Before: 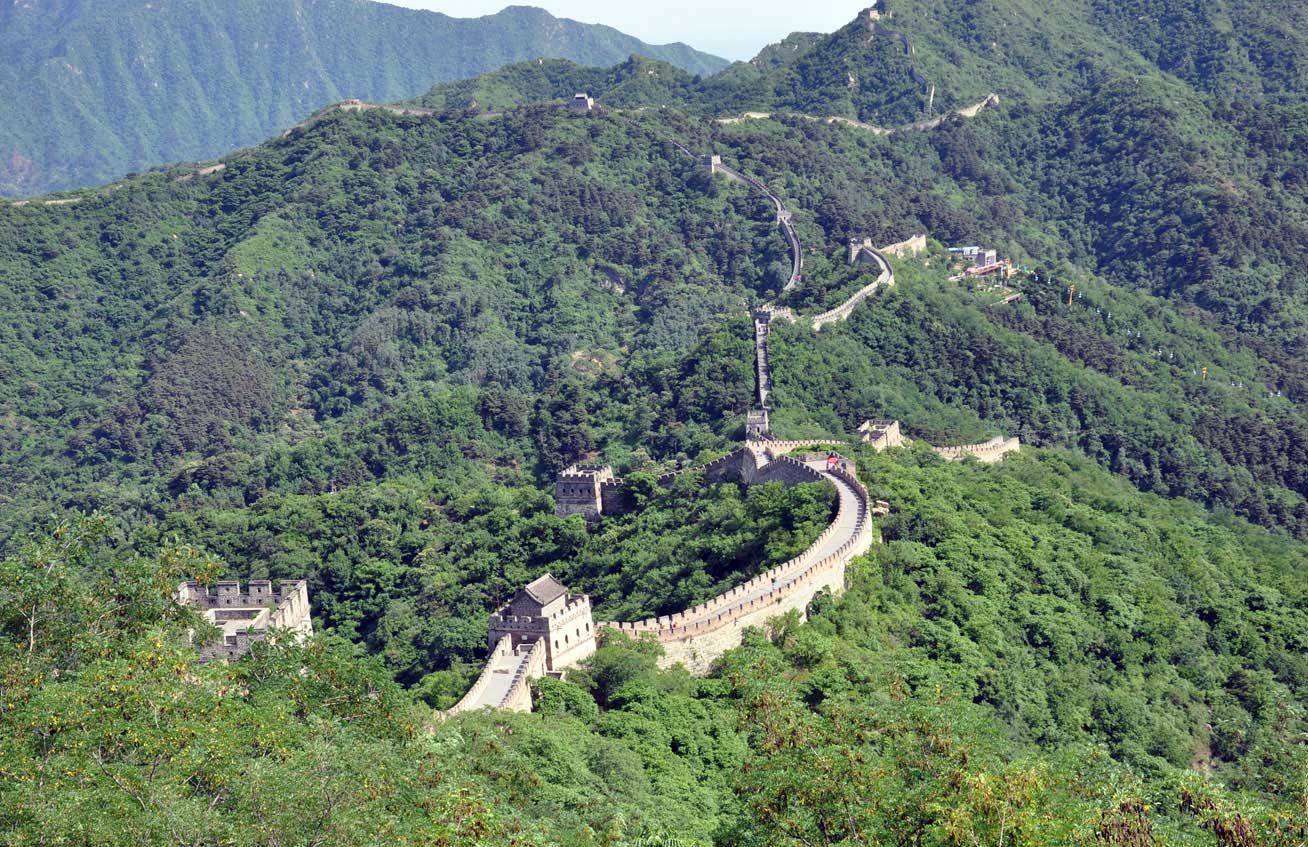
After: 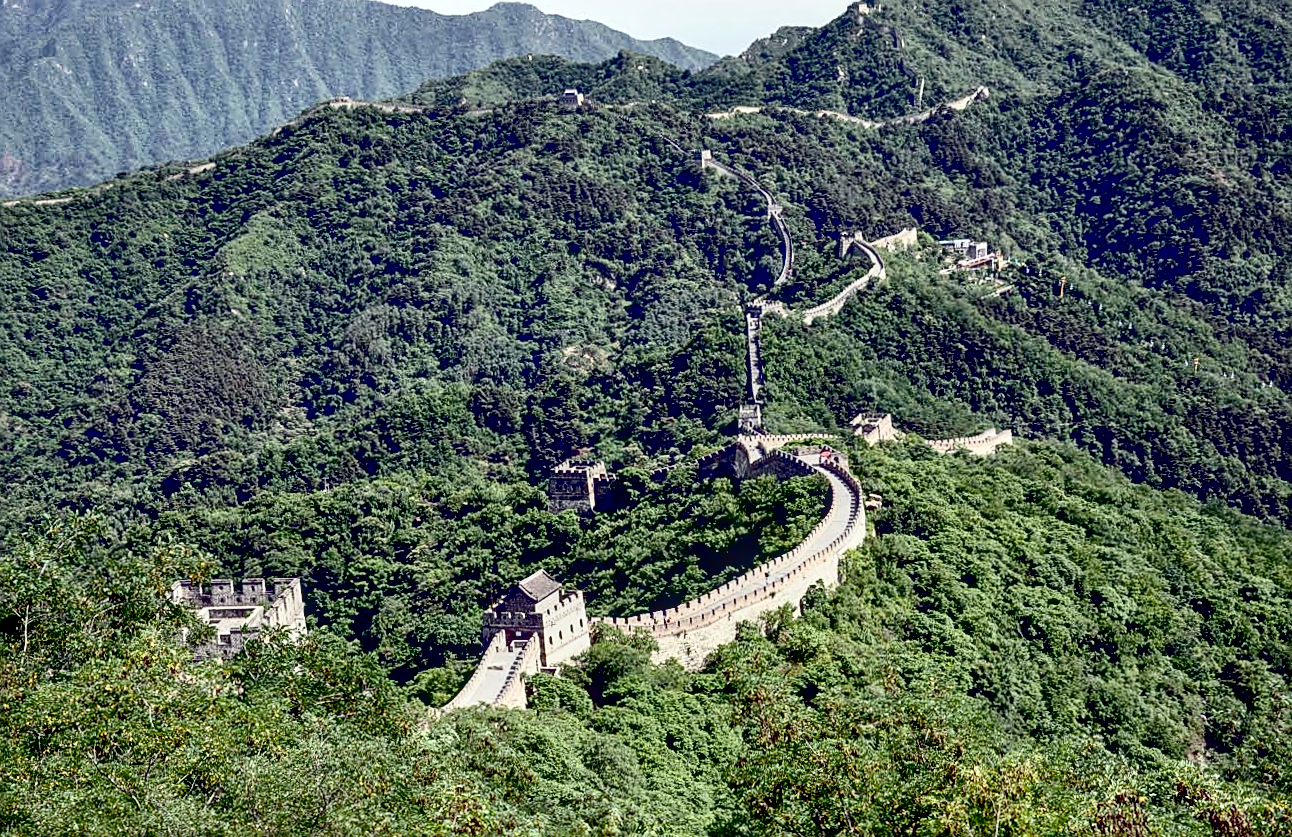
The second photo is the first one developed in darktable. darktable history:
sharpen: on, module defaults
local contrast: on, module defaults
rotate and perspective: rotation -0.45°, automatic cropping original format, crop left 0.008, crop right 0.992, crop top 0.012, crop bottom 0.988
exposure: black level correction 0.056, exposure -0.039 EV, compensate highlight preservation false
contrast brightness saturation: contrast 0.25, saturation -0.31
